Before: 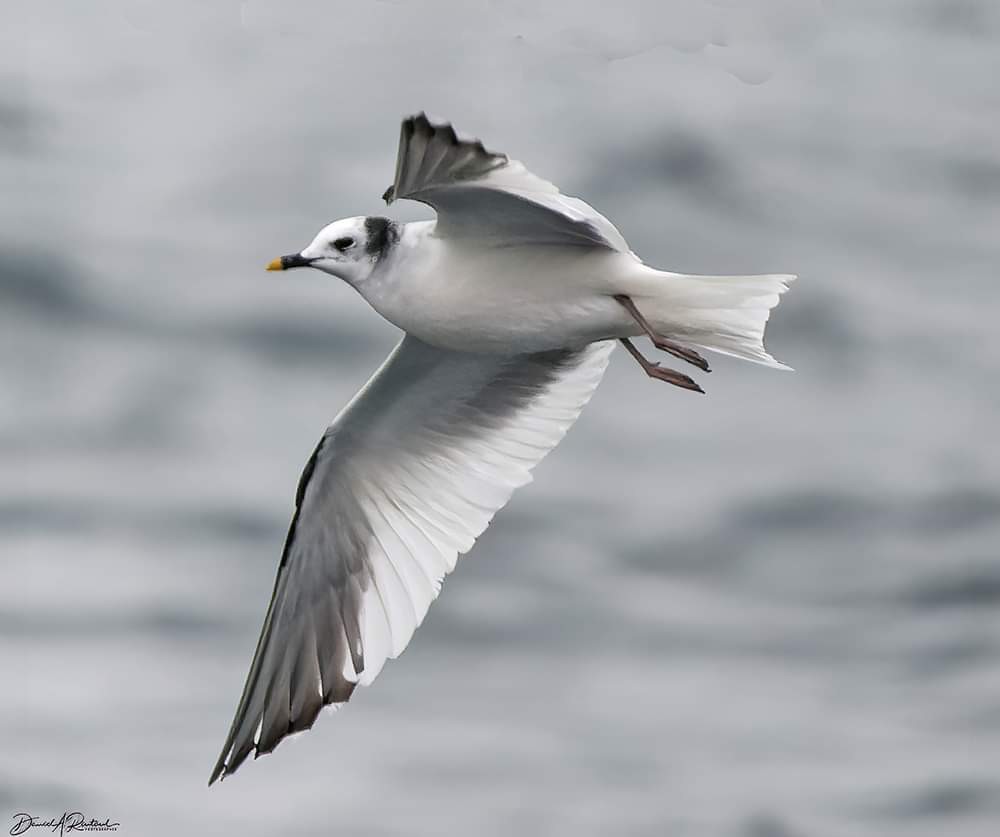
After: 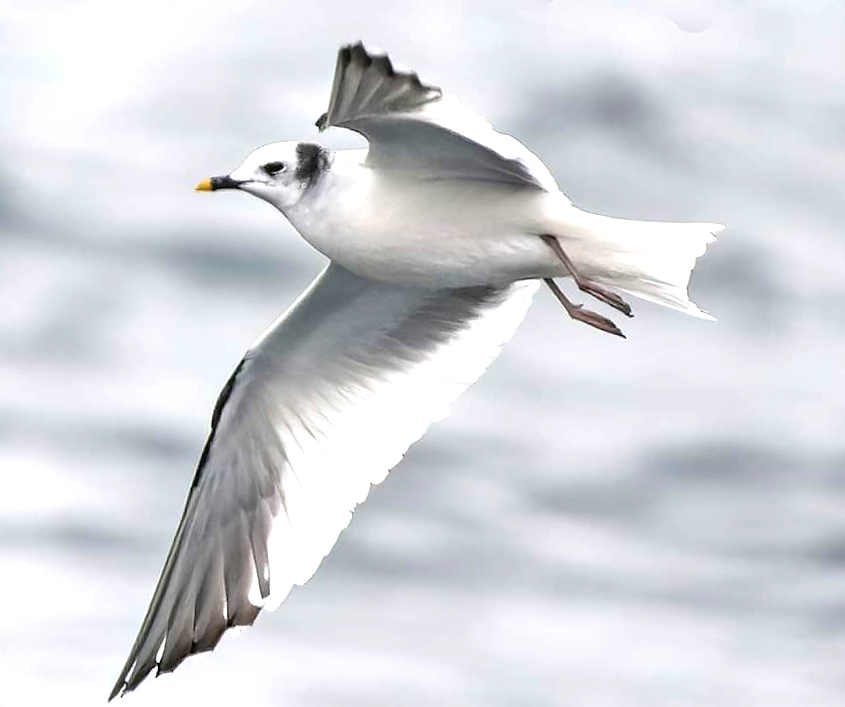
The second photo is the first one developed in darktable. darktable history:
exposure: black level correction 0, exposure 0.953 EV, compensate exposure bias true, compensate highlight preservation false
crop and rotate: angle -3.27°, left 5.211%, top 5.211%, right 4.607%, bottom 4.607%
